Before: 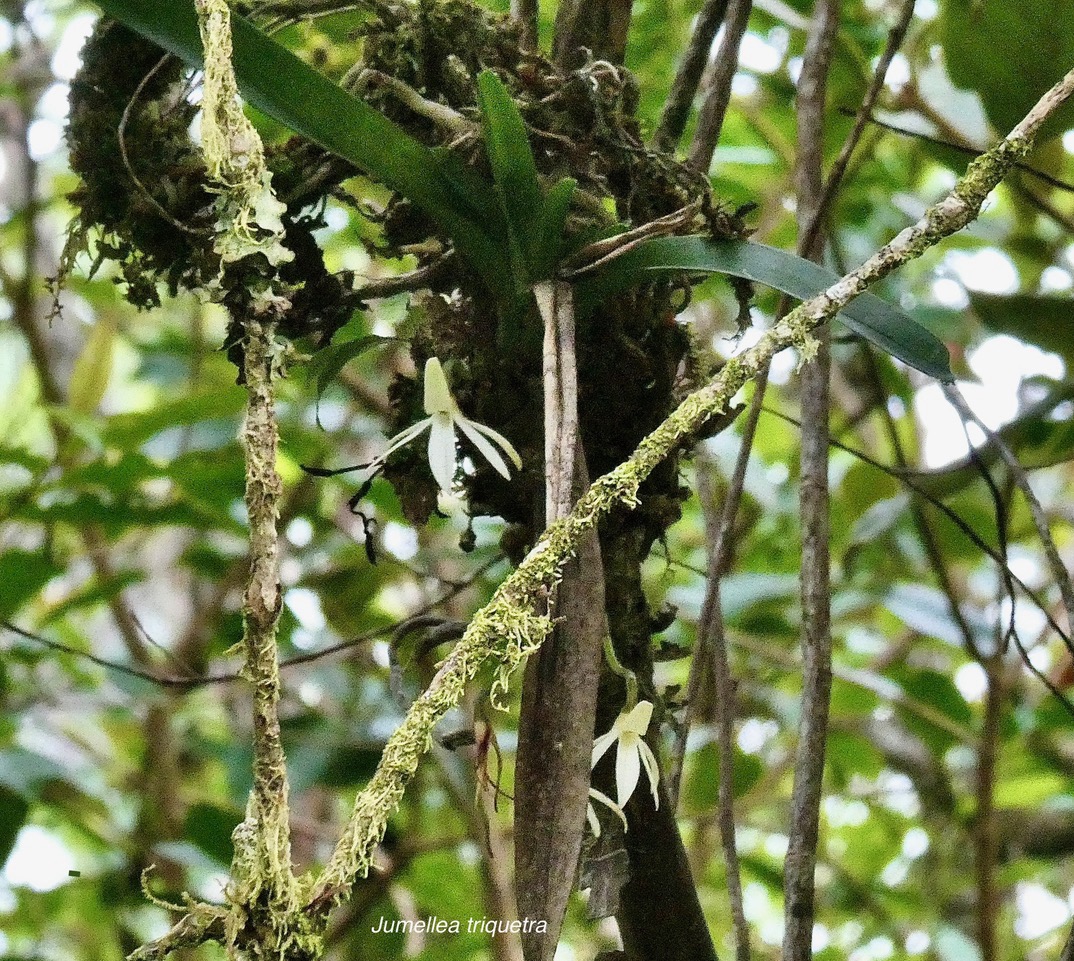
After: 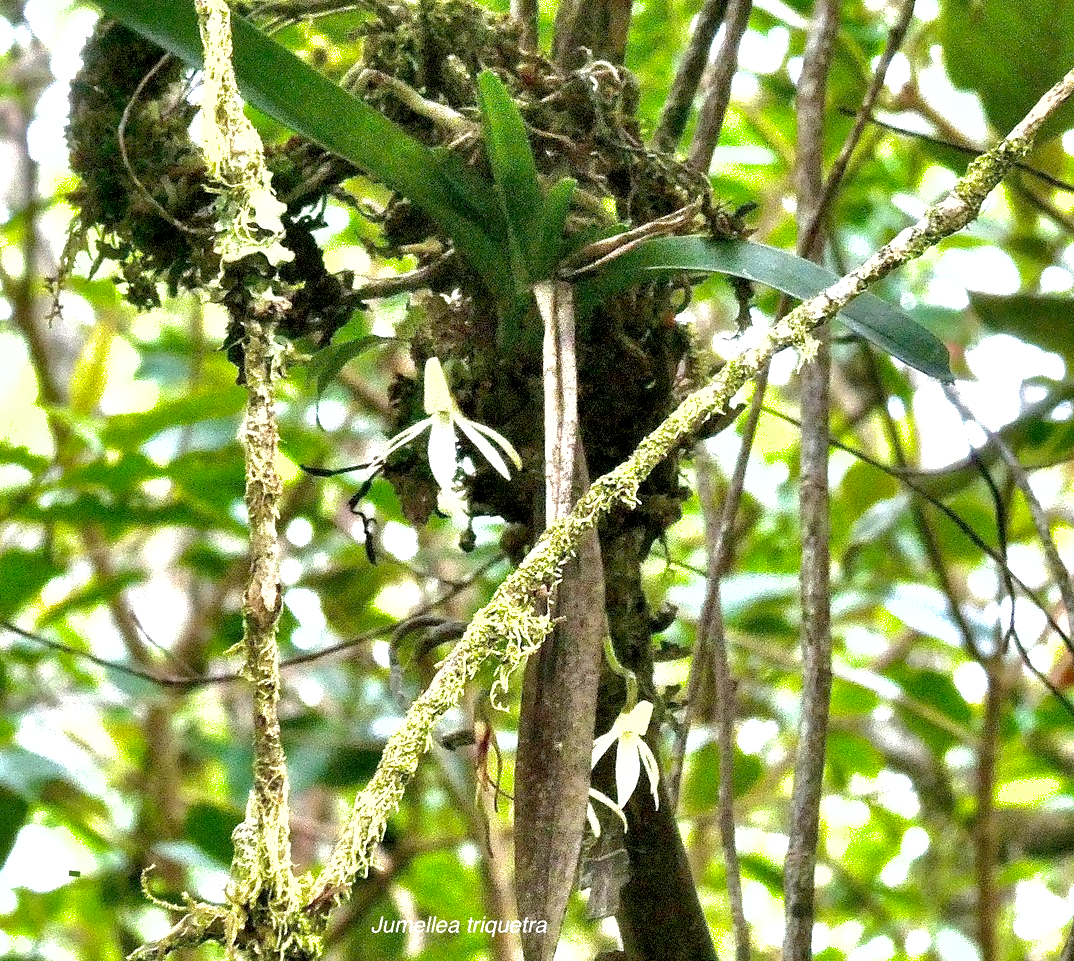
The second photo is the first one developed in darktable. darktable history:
local contrast: highlights 104%, shadows 101%, detail 120%, midtone range 0.2
exposure: black level correction 0, exposure 1.105 EV, compensate highlight preservation false
shadows and highlights: on, module defaults
